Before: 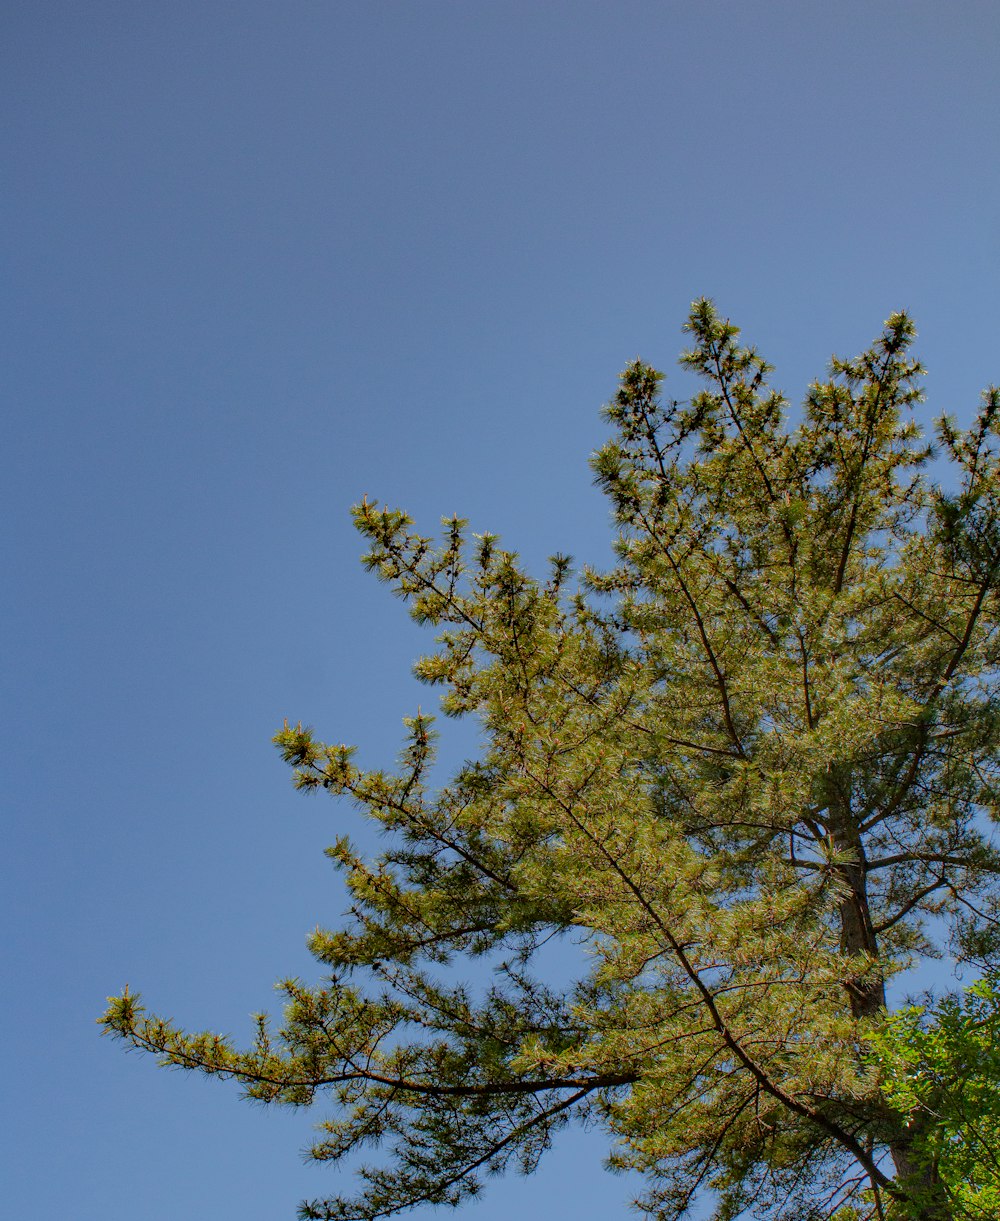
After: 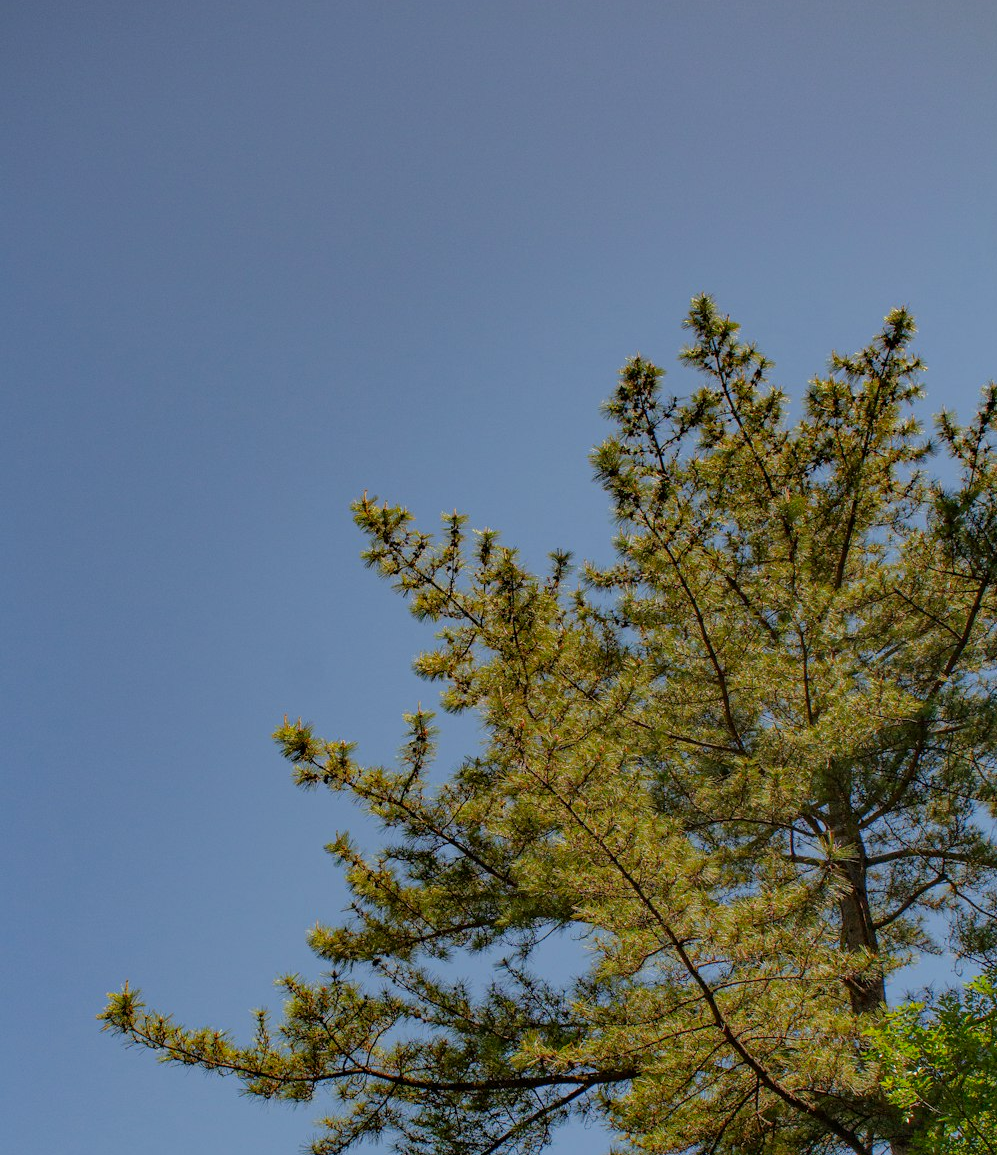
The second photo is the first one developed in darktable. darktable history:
color calibration: x 0.336, y 0.349, temperature 5458.25 K
crop: top 0.335%, right 0.254%, bottom 5.033%
